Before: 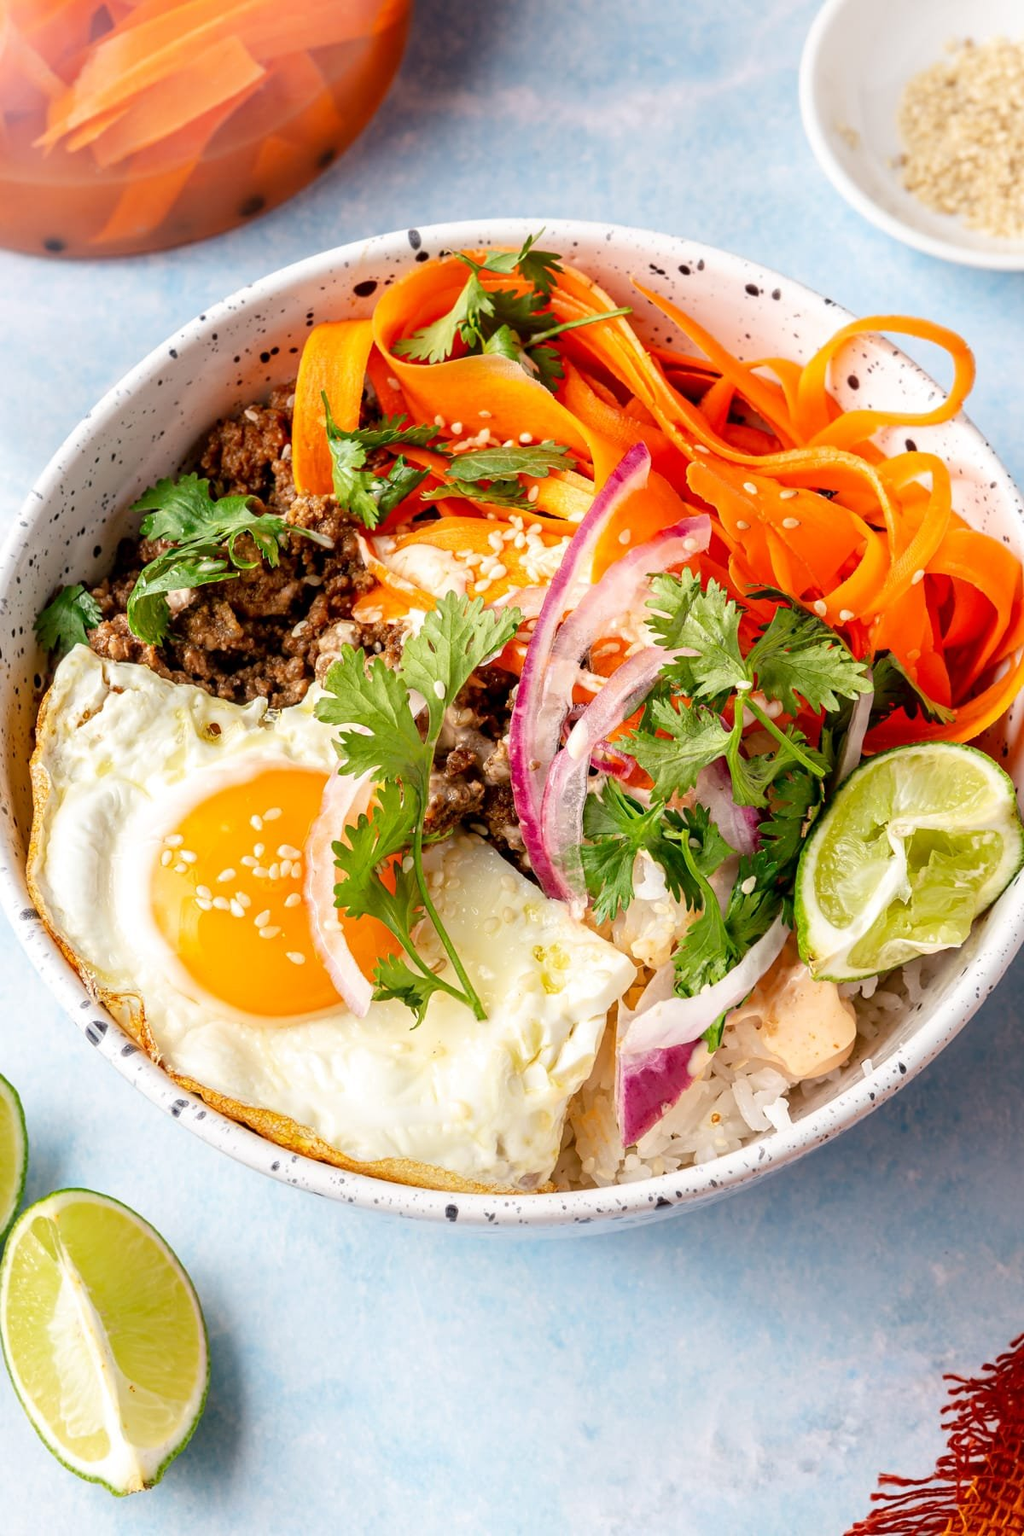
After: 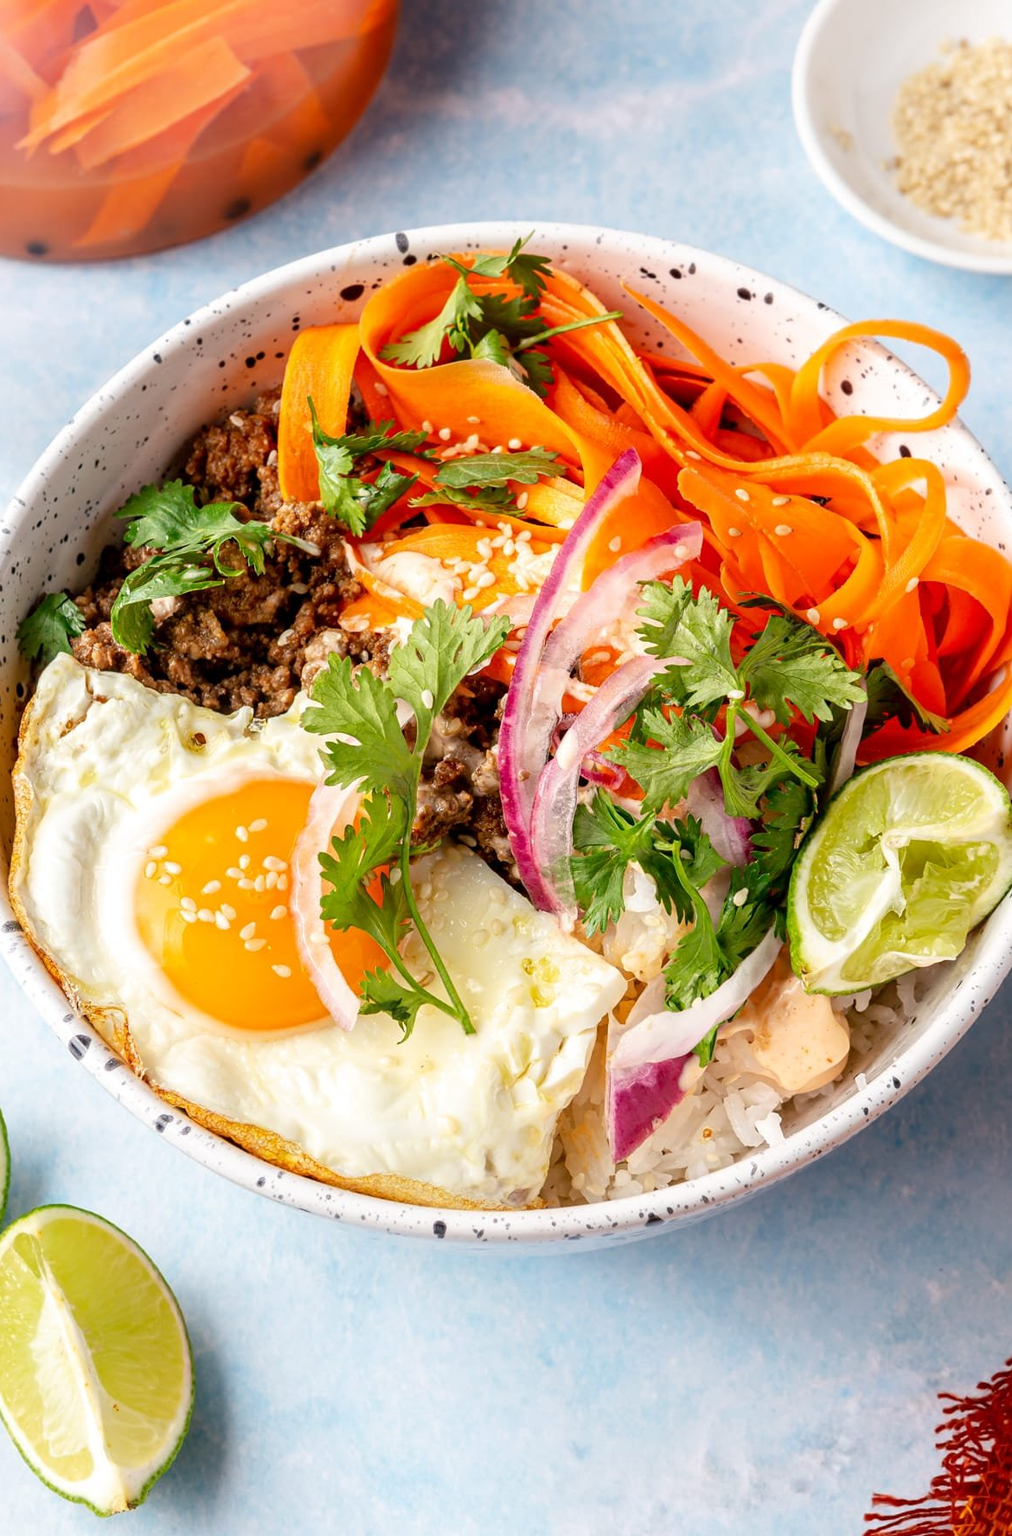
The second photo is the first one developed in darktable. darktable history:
crop and rotate: left 1.774%, right 0.633%, bottom 1.28%
